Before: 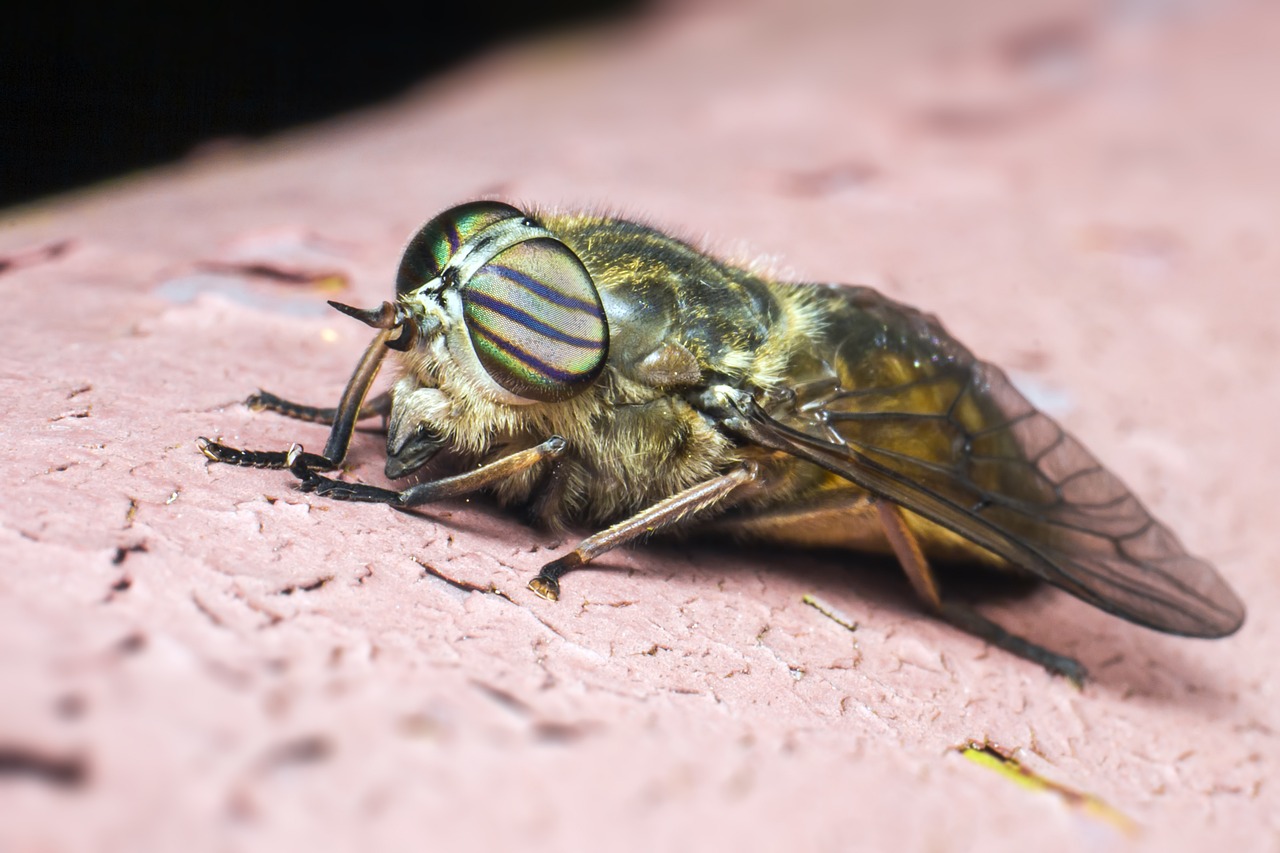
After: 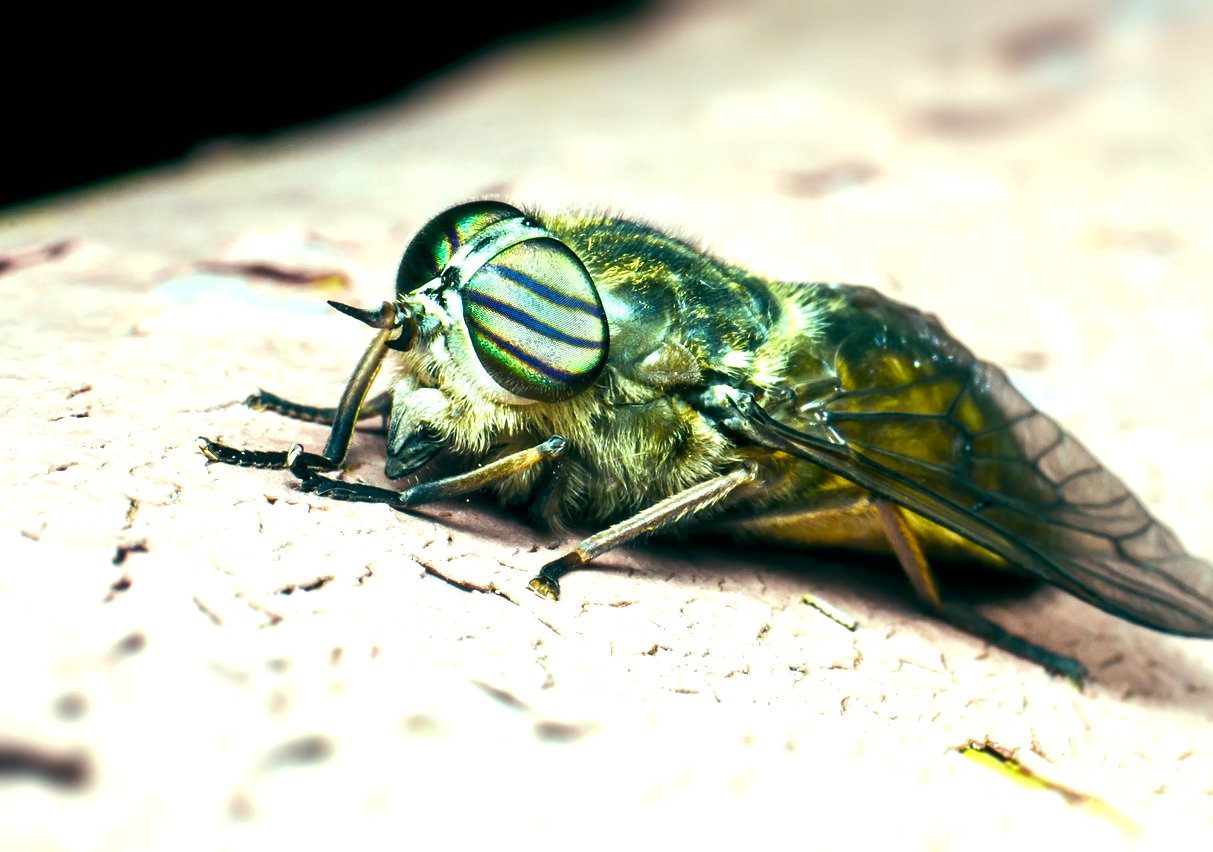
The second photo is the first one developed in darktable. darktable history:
crop and rotate: right 5.167%
color balance rgb: shadows lift › luminance -7.7%, shadows lift › chroma 2.13%, shadows lift › hue 165.27°, power › luminance -7.77%, power › chroma 1.1%, power › hue 215.88°, highlights gain › luminance 15.15%, highlights gain › chroma 7%, highlights gain › hue 125.57°, global offset › luminance -0.33%, global offset › chroma 0.11%, global offset › hue 165.27°, perceptual saturation grading › global saturation 24.42%, perceptual saturation grading › highlights -24.42%, perceptual saturation grading › mid-tones 24.42%, perceptual saturation grading › shadows 40%, perceptual brilliance grading › global brilliance -5%, perceptual brilliance grading › highlights 24.42%, perceptual brilliance grading › mid-tones 7%, perceptual brilliance grading › shadows -5%
